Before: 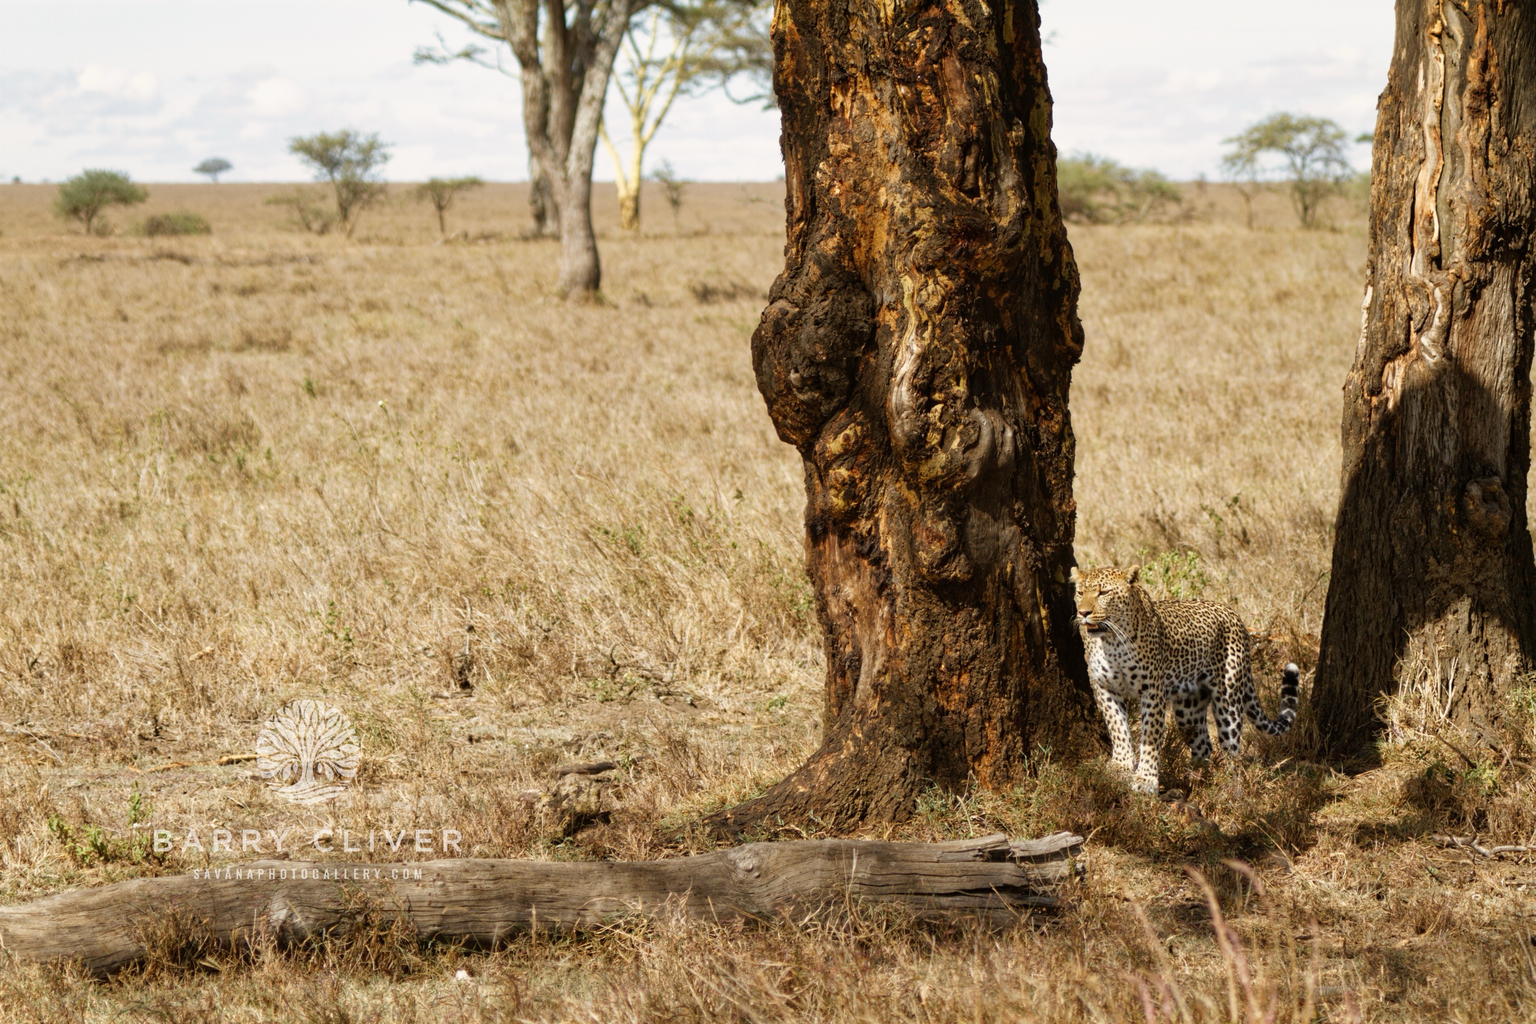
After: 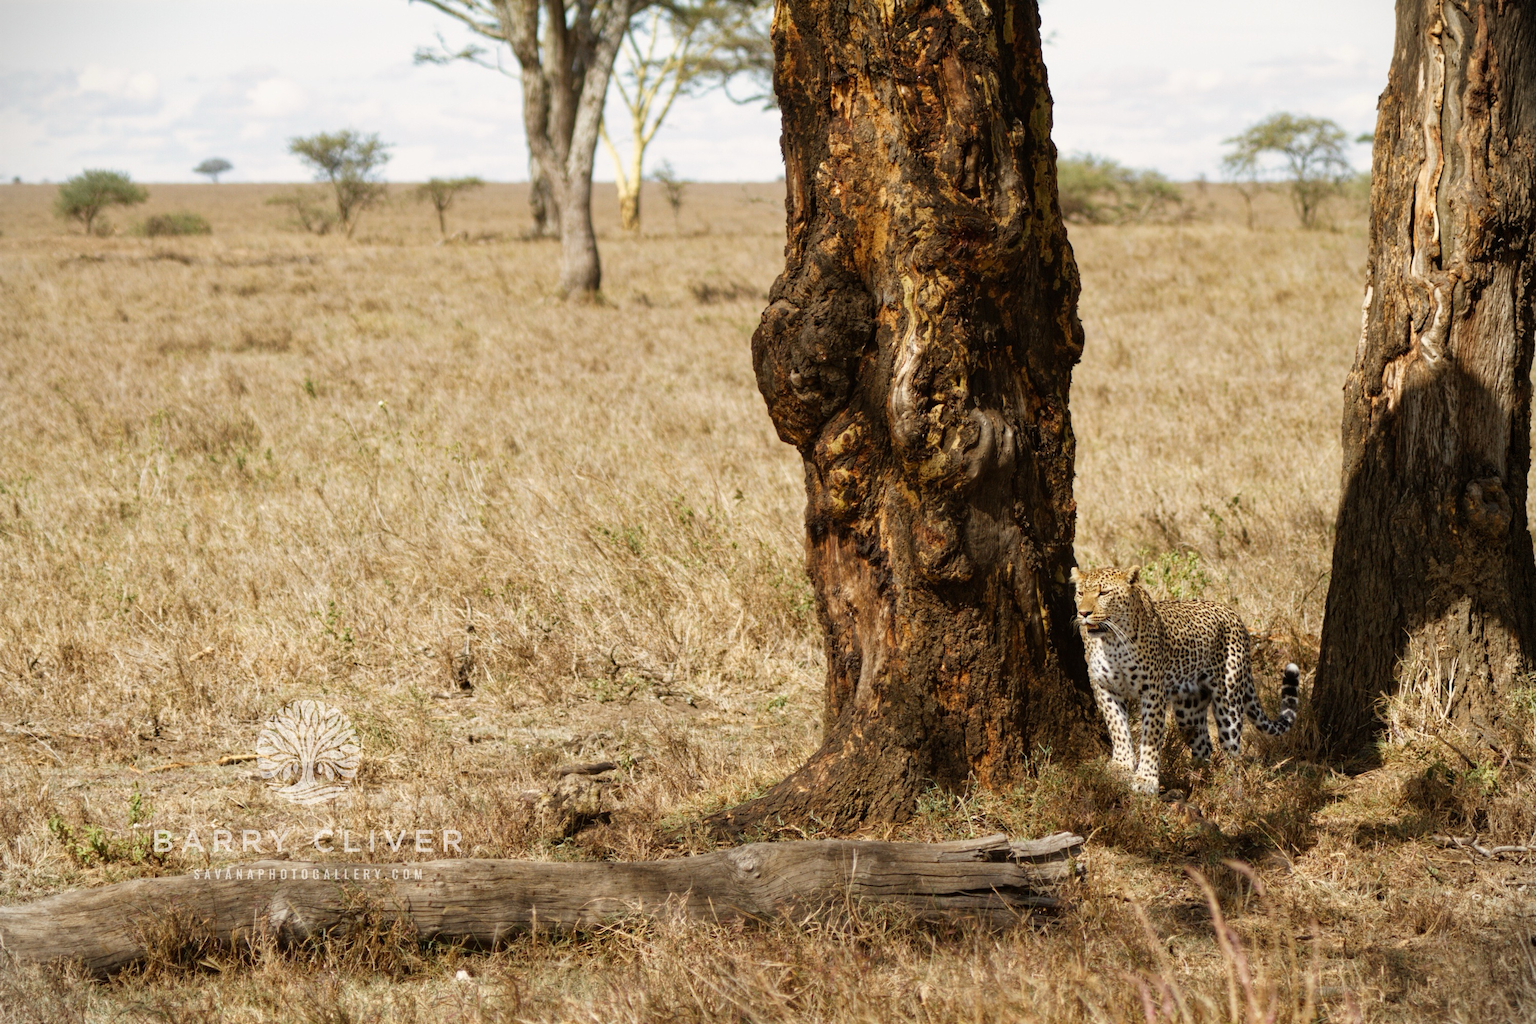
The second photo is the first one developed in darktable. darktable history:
vignetting: fall-off start 92.28%, dithering 8-bit output
